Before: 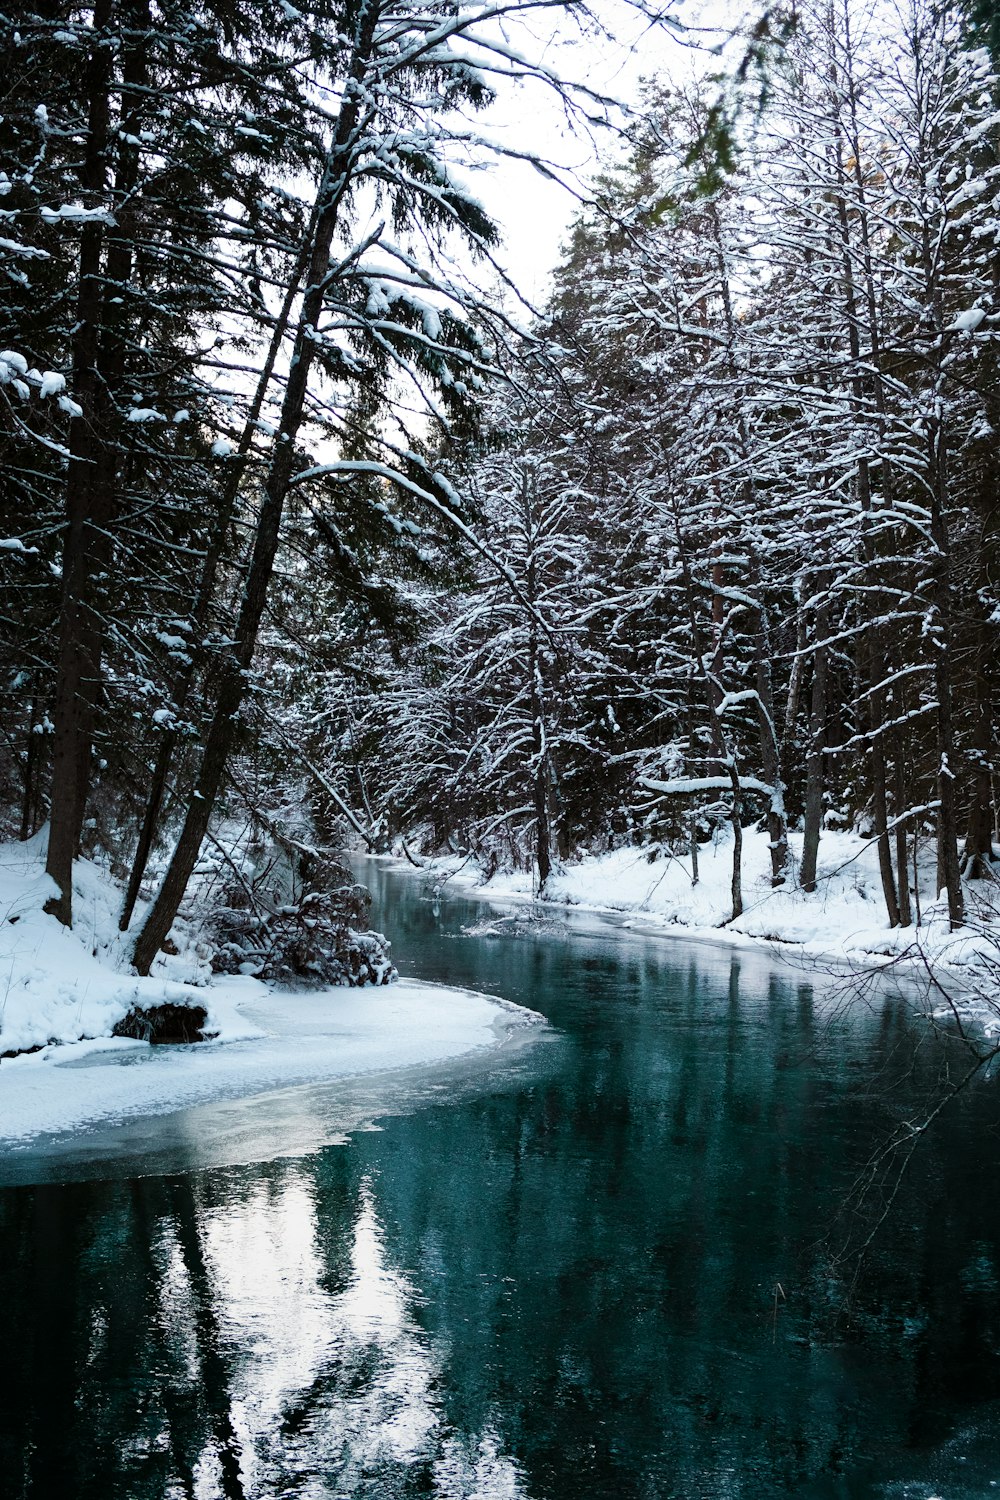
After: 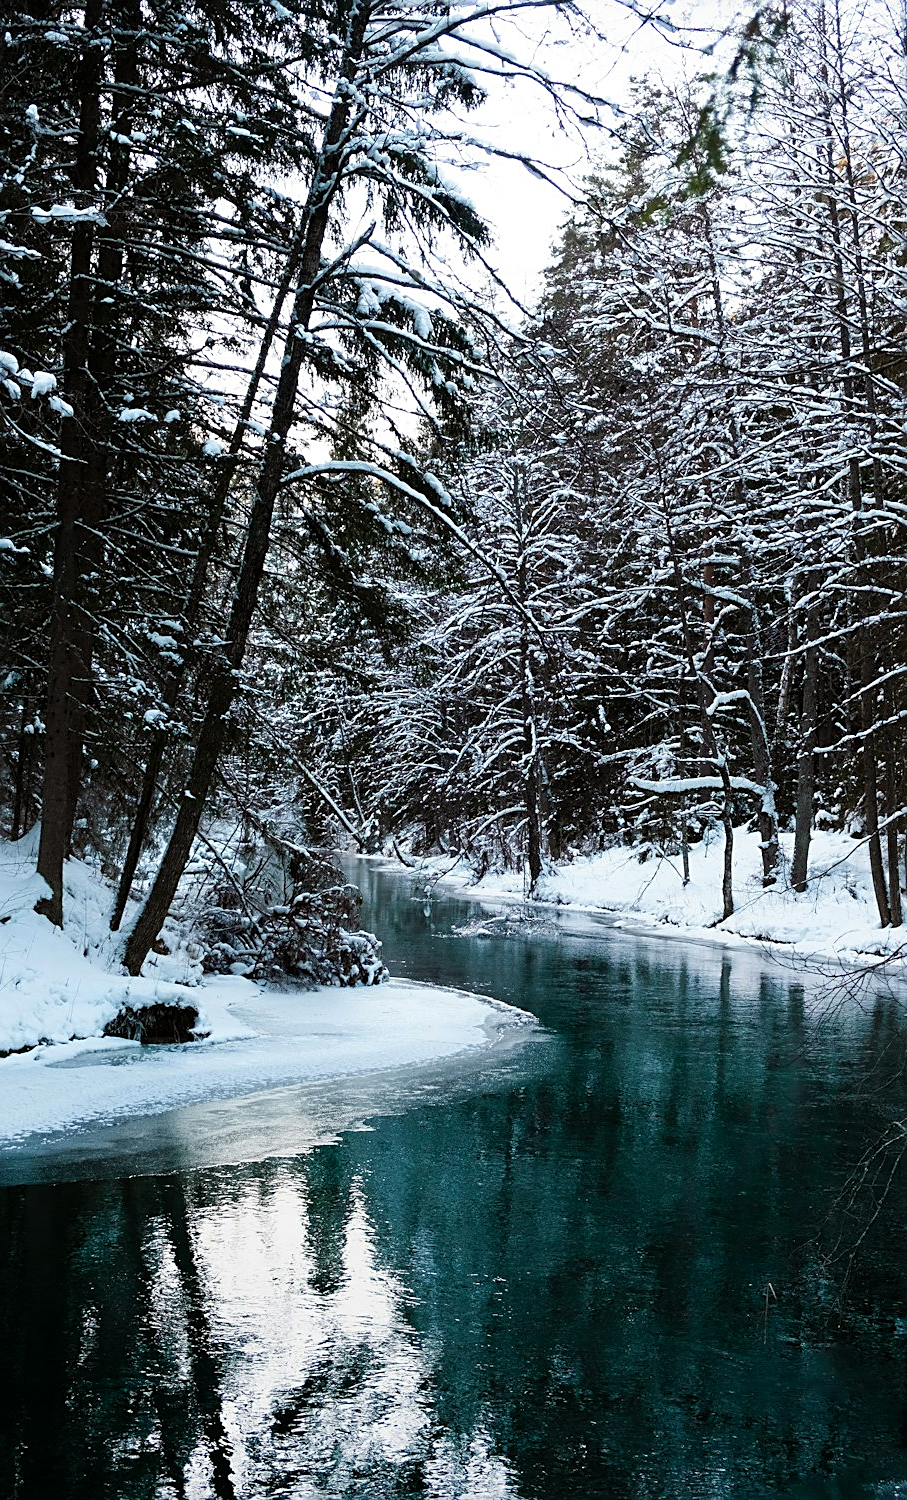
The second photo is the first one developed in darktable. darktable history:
color zones: curves: ch0 [(0.068, 0.464) (0.25, 0.5) (0.48, 0.508) (0.75, 0.536) (0.886, 0.476) (0.967, 0.456)]; ch1 [(0.066, 0.456) (0.25, 0.5) (0.616, 0.508) (0.746, 0.56) (0.934, 0.444)]
crop and rotate: left 0.97%, right 8.3%
sharpen: on, module defaults
